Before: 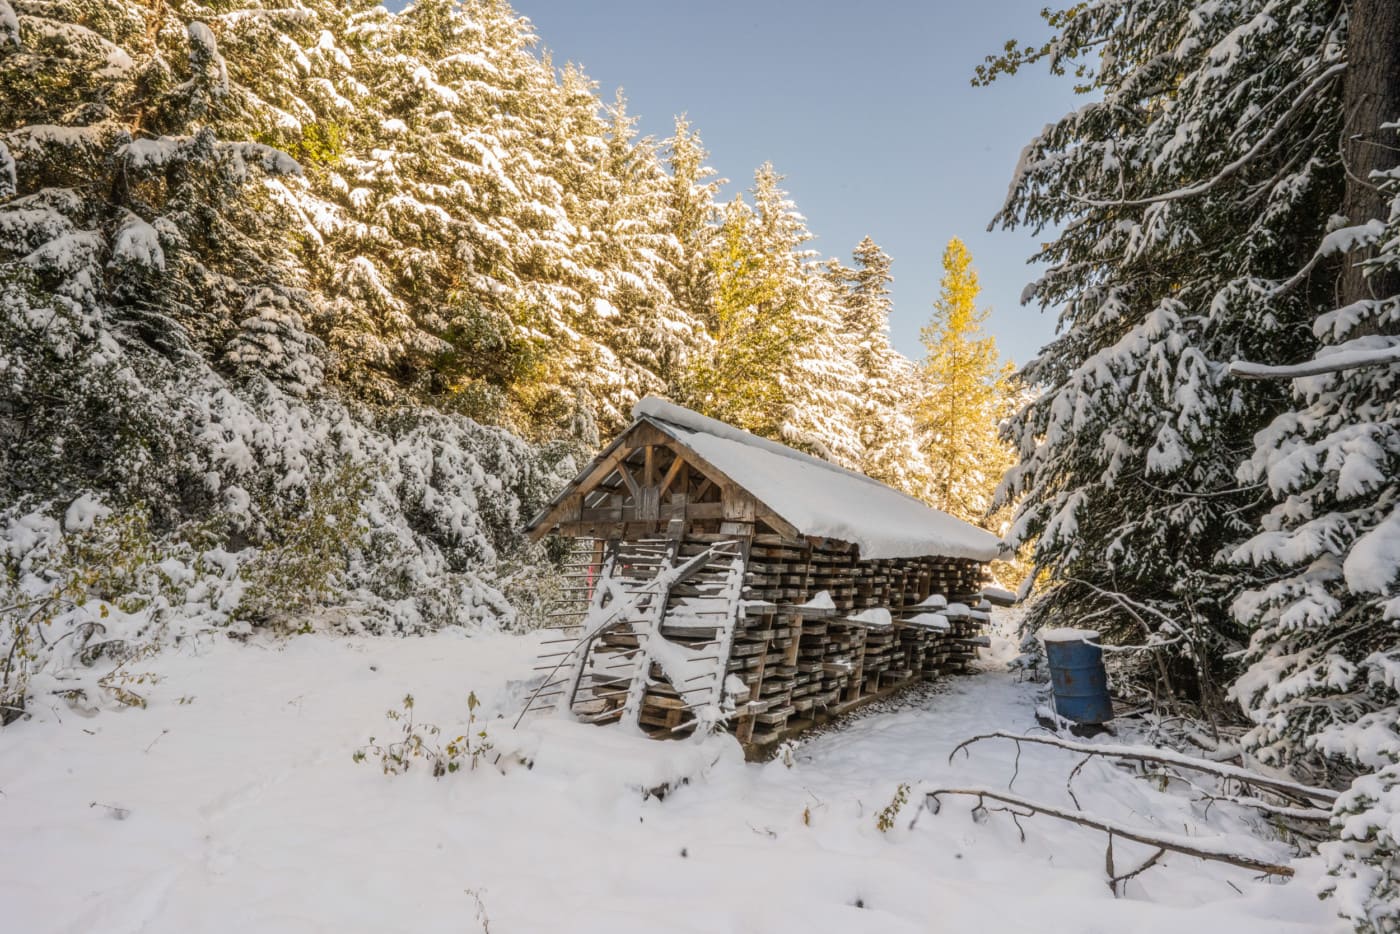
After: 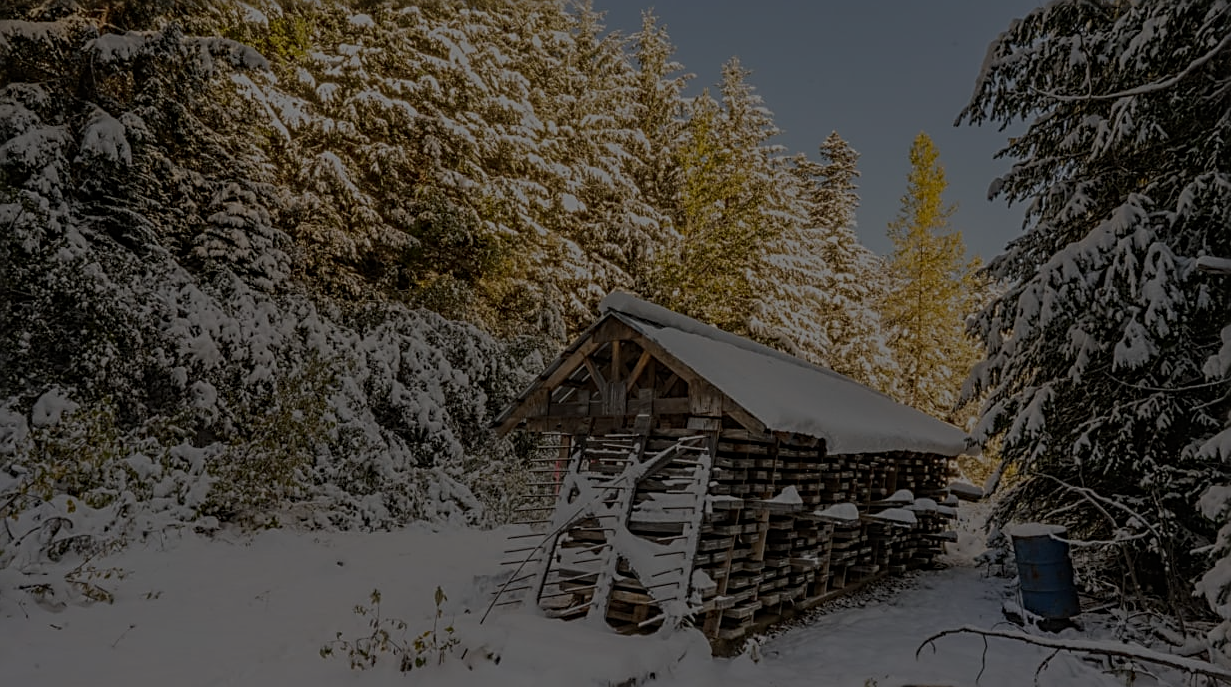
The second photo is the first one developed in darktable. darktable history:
sharpen: radius 2.676, amount 0.669
crop and rotate: left 2.425%, top 11.305%, right 9.6%, bottom 15.08%
exposure: exposure -2.446 EV, compensate highlight preservation false
